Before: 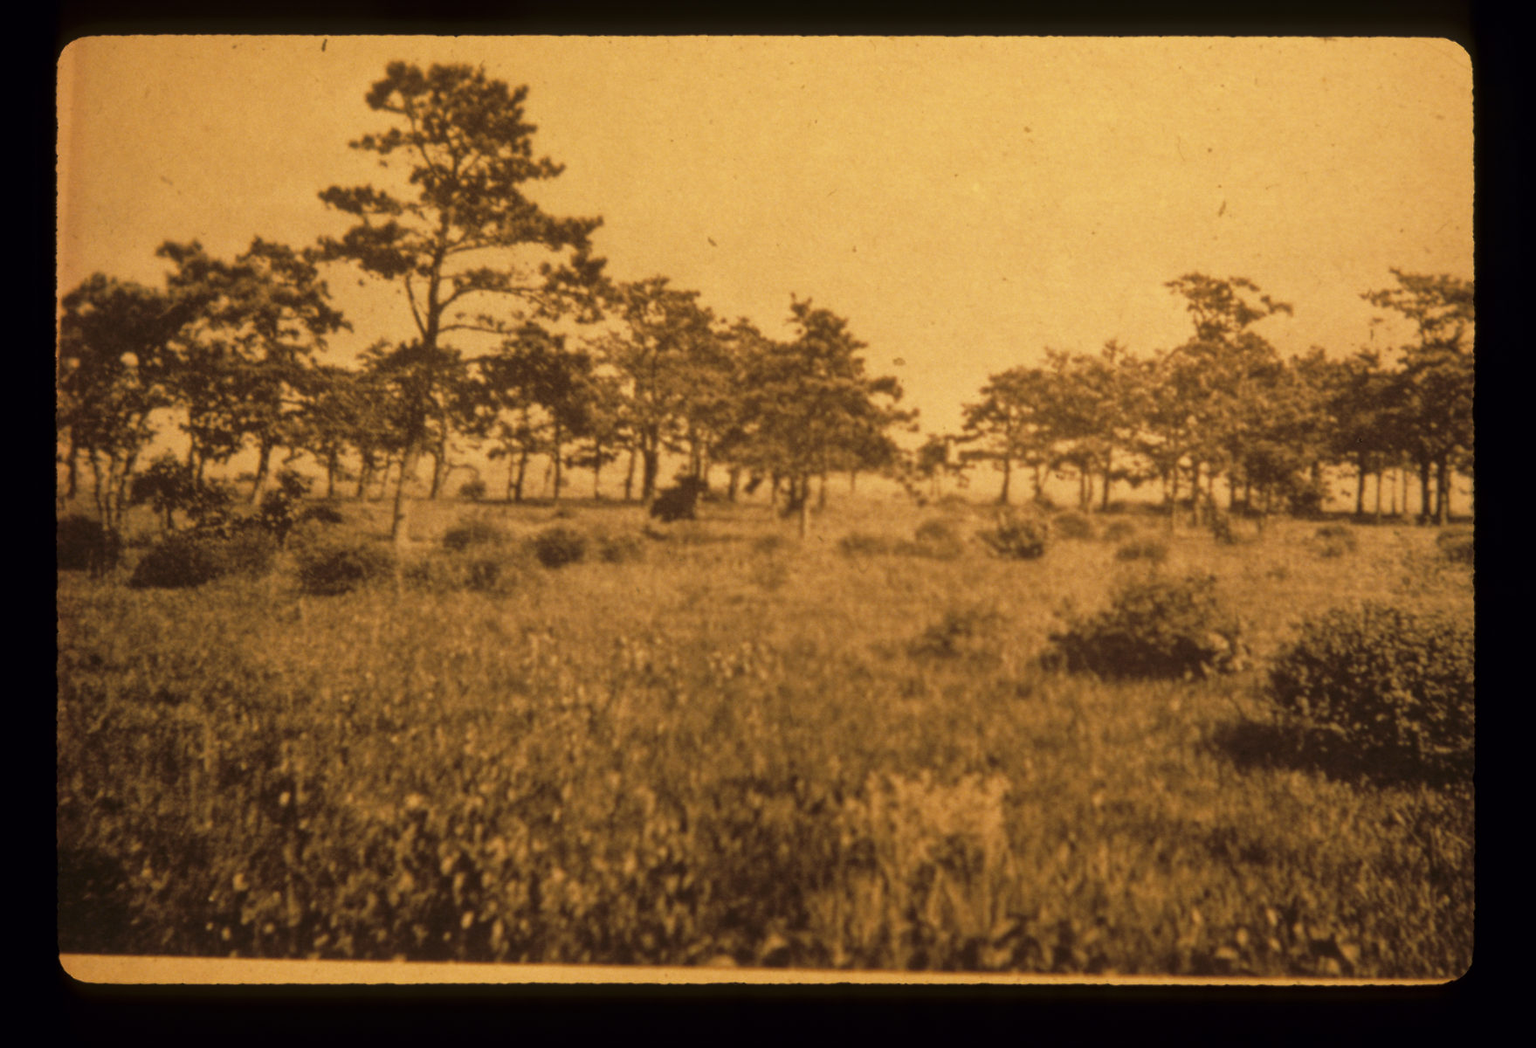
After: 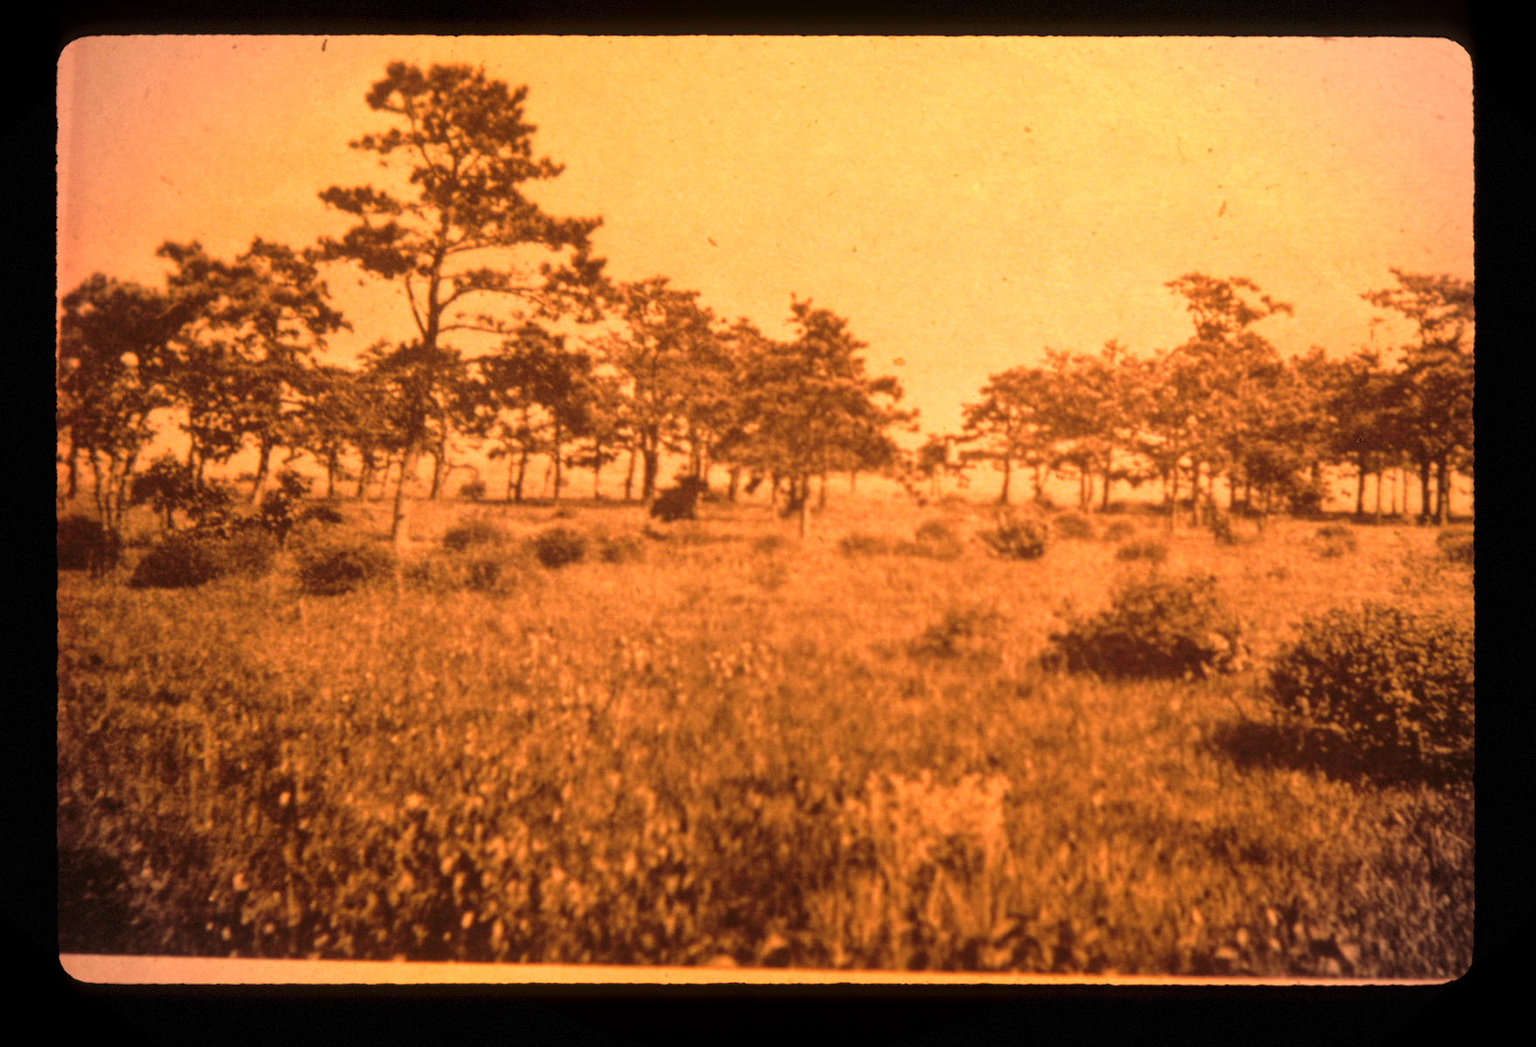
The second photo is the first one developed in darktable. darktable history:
vignetting: fall-off start 91%, fall-off radius 39.39%, brightness -0.182, saturation -0.3, width/height ratio 1.219, shape 1.3, dithering 8-bit output, unbound false
exposure: exposure 0.6 EV, compensate highlight preservation false
color correction: highlights a* 15.03, highlights b* -25.07
color balance rgb: perceptual saturation grading › global saturation 20%, global vibrance 20%
